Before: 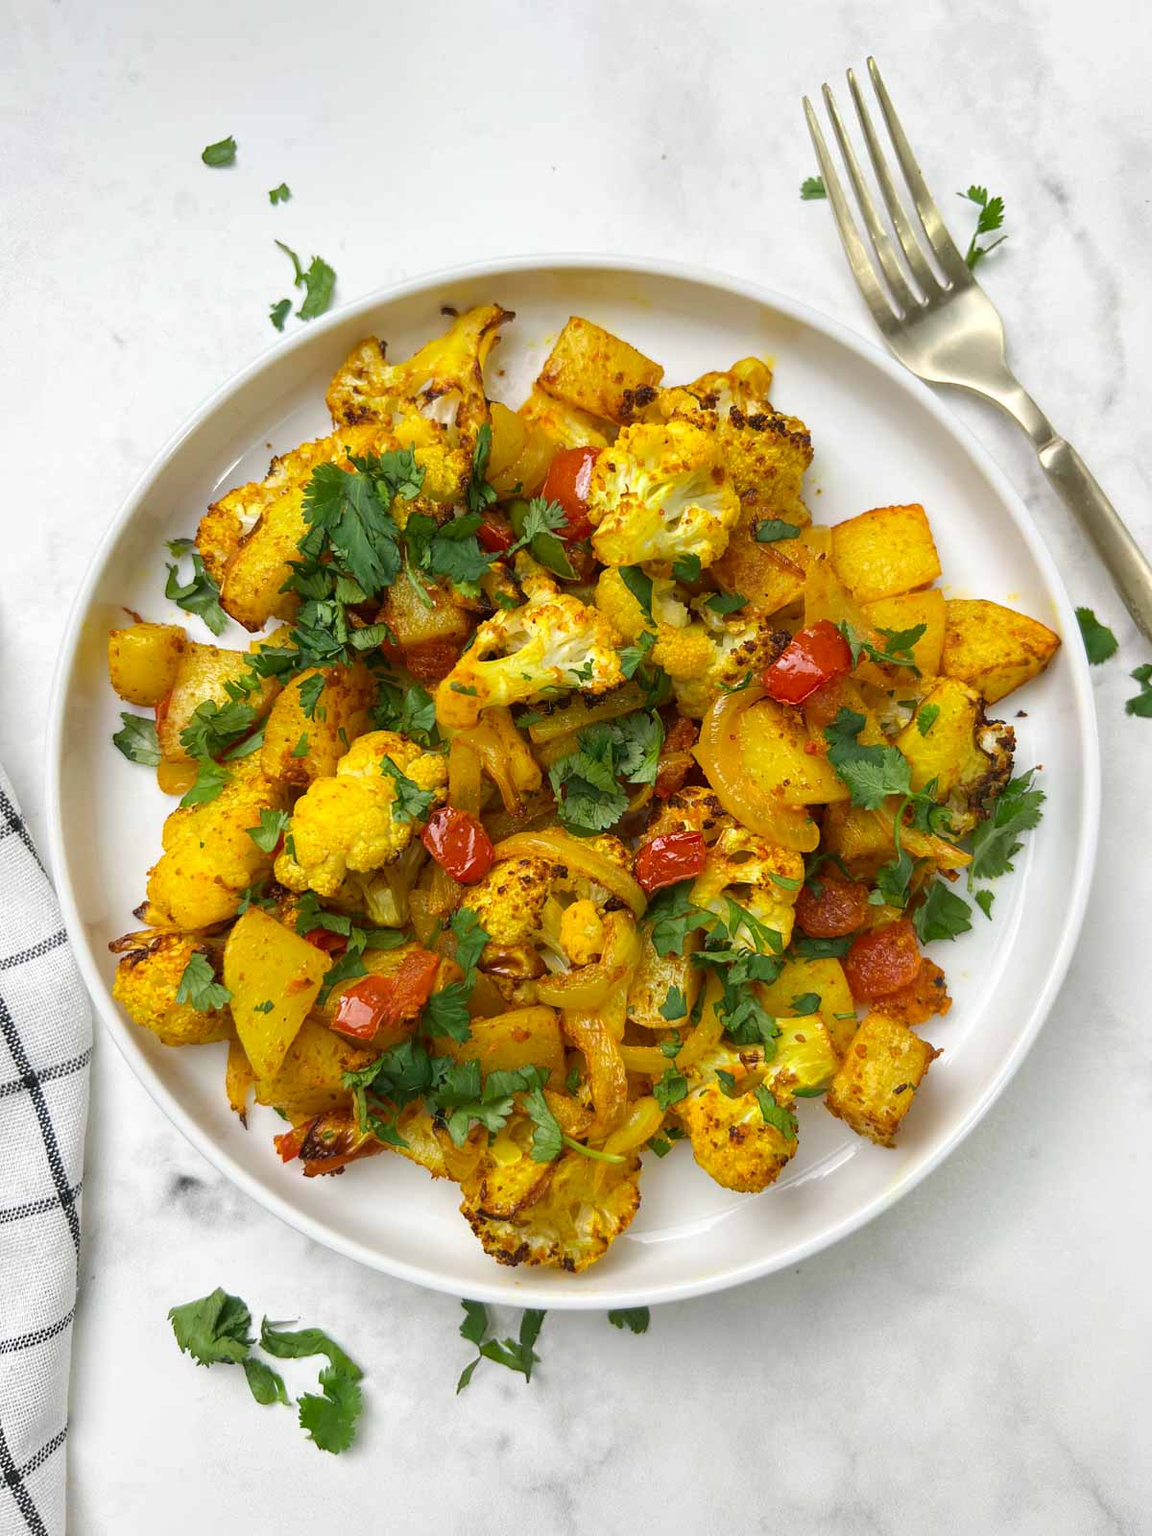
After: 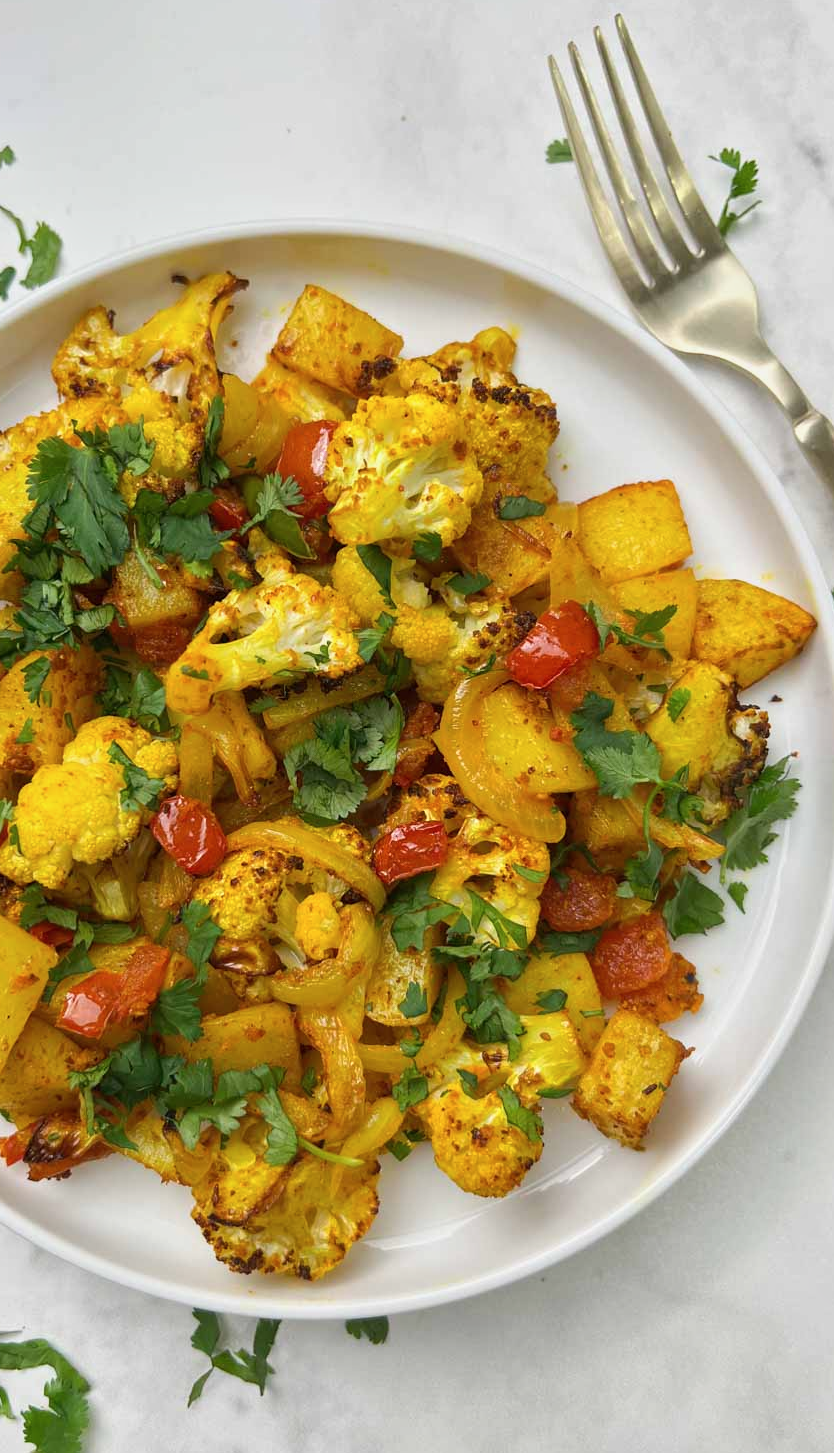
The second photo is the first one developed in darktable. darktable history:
contrast brightness saturation: saturation -0.04
tone equalizer: -8 EV -0.002 EV, -7 EV 0.005 EV, -6 EV -0.009 EV, -5 EV 0.011 EV, -4 EV -0.012 EV, -3 EV 0.007 EV, -2 EV -0.062 EV, -1 EV -0.293 EV, +0 EV -0.582 EV, smoothing diameter 2%, edges refinement/feathering 20, mask exposure compensation -1.57 EV, filter diffusion 5
crop and rotate: left 24.034%, top 2.838%, right 6.406%, bottom 6.299%
